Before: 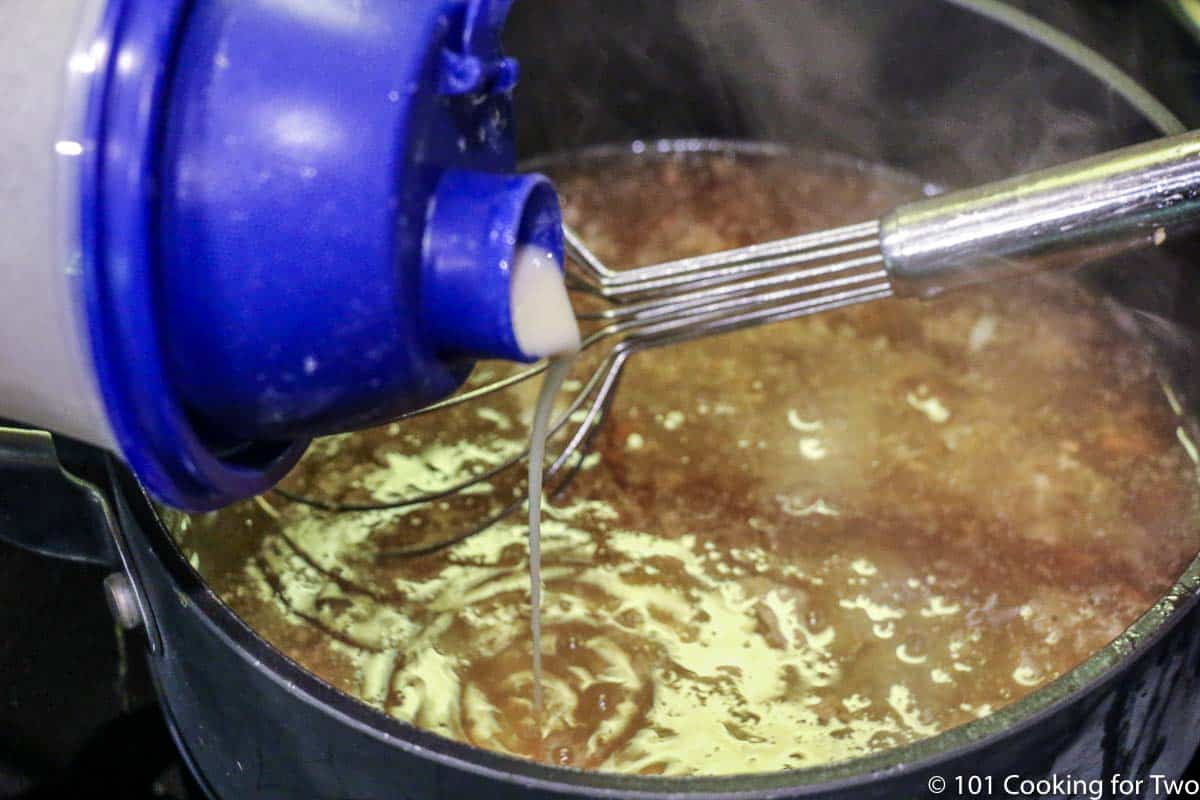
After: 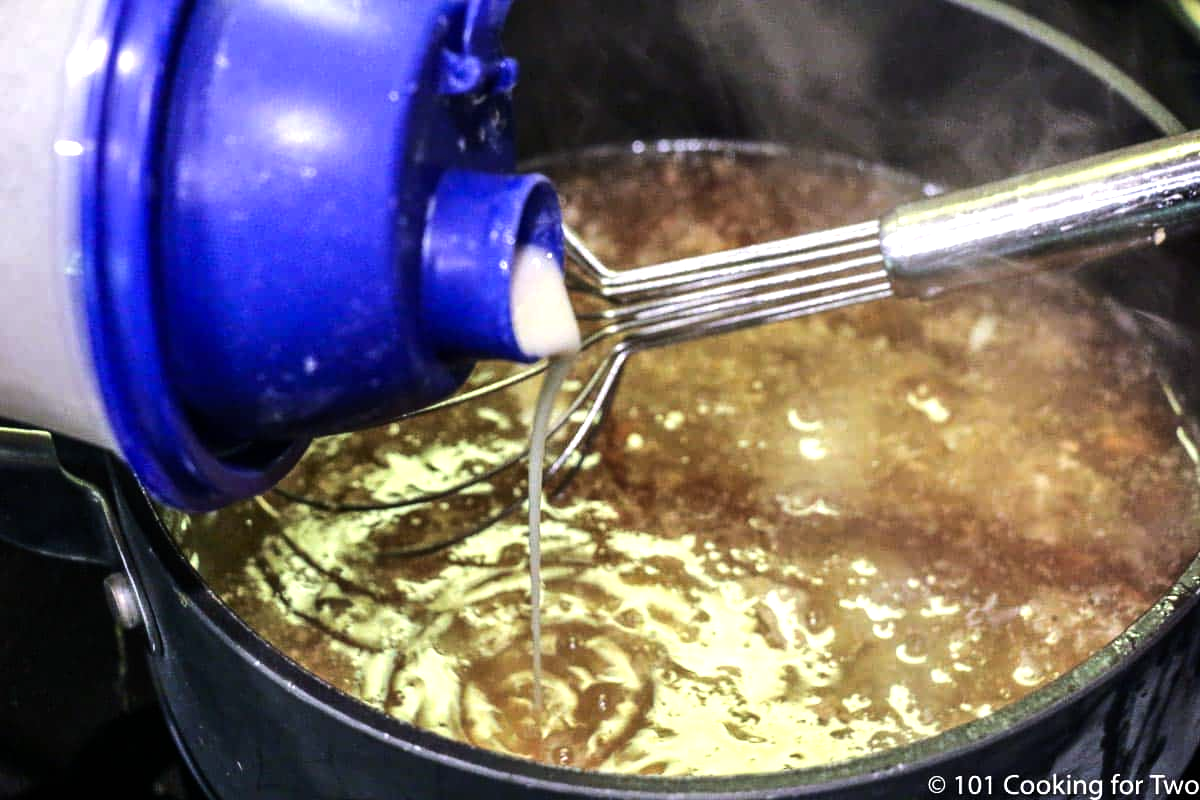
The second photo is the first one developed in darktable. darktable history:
tone equalizer: -8 EV -0.75 EV, -7 EV -0.683 EV, -6 EV -0.59 EV, -5 EV -0.408 EV, -3 EV 0.373 EV, -2 EV 0.6 EV, -1 EV 0.698 EV, +0 EV 0.744 EV, edges refinement/feathering 500, mask exposure compensation -1.57 EV, preserve details no
